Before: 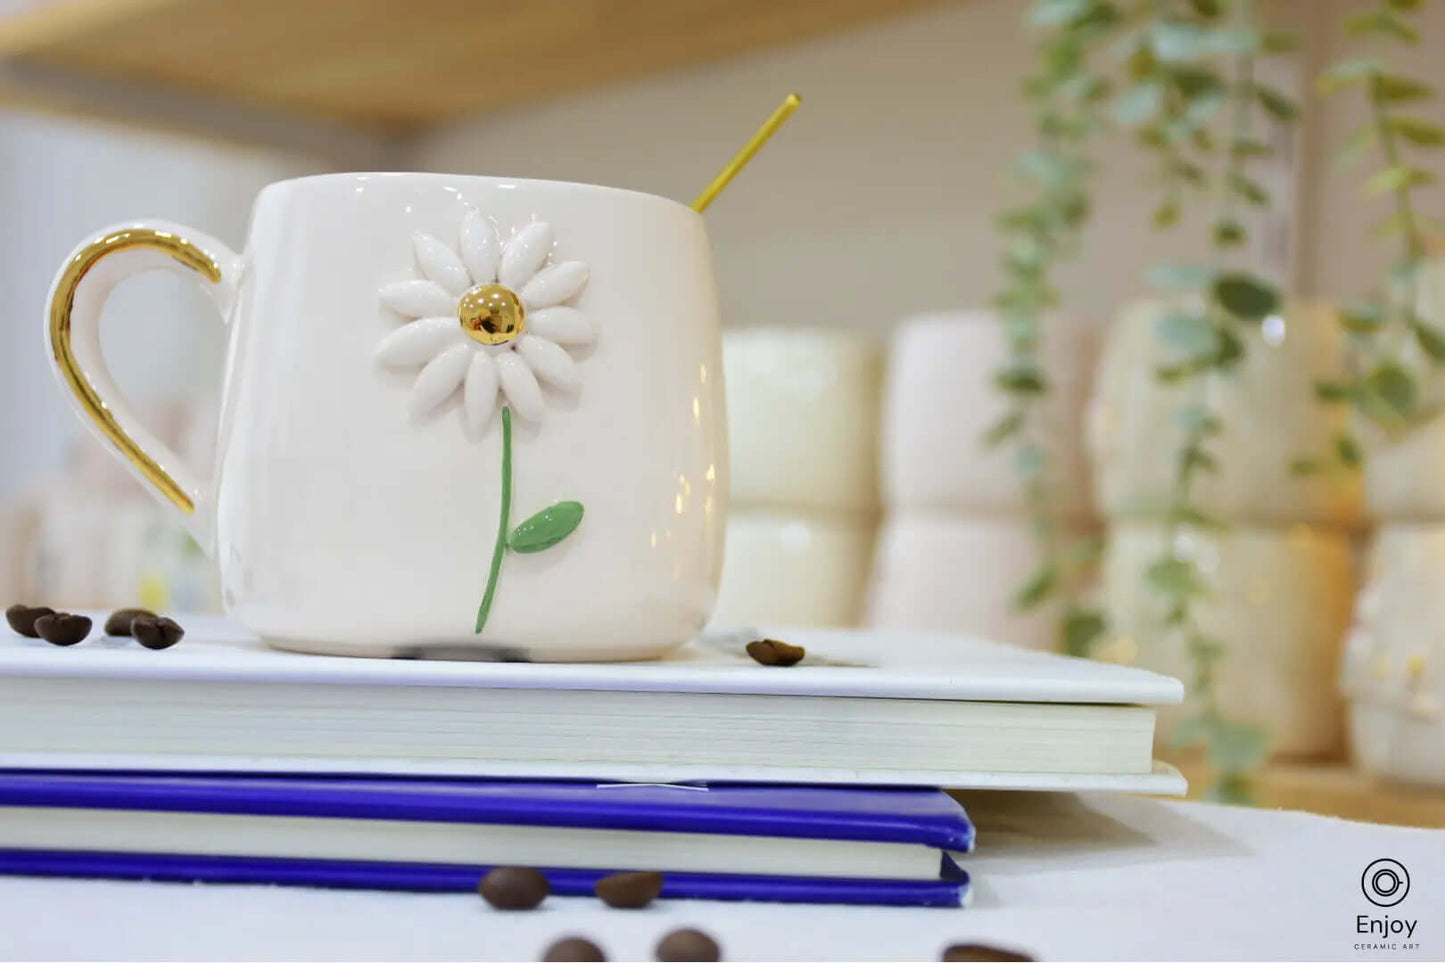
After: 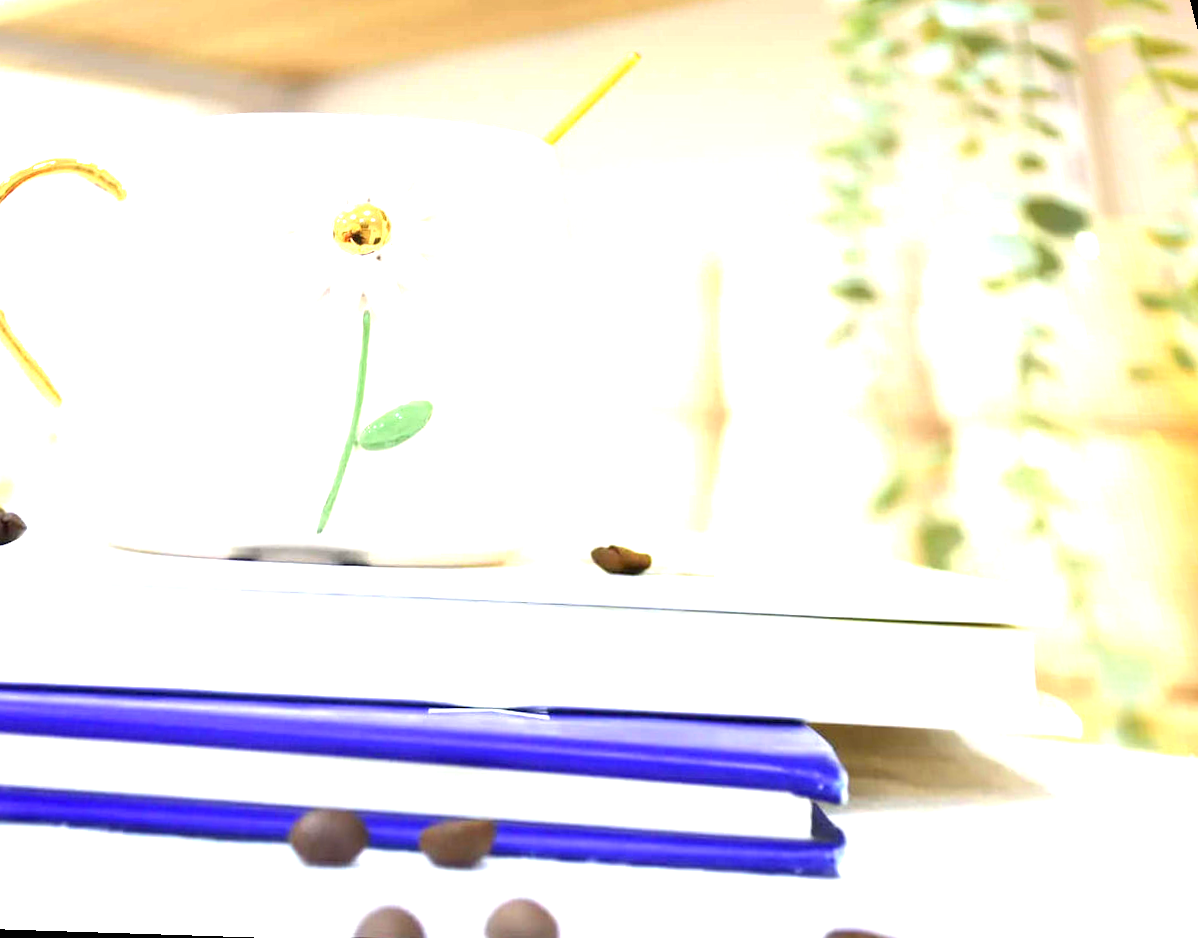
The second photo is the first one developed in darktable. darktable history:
rotate and perspective: rotation 0.72°, lens shift (vertical) -0.352, lens shift (horizontal) -0.051, crop left 0.152, crop right 0.859, crop top 0.019, crop bottom 0.964
exposure: black level correction 0, exposure 1.75 EV, compensate exposure bias true, compensate highlight preservation false
